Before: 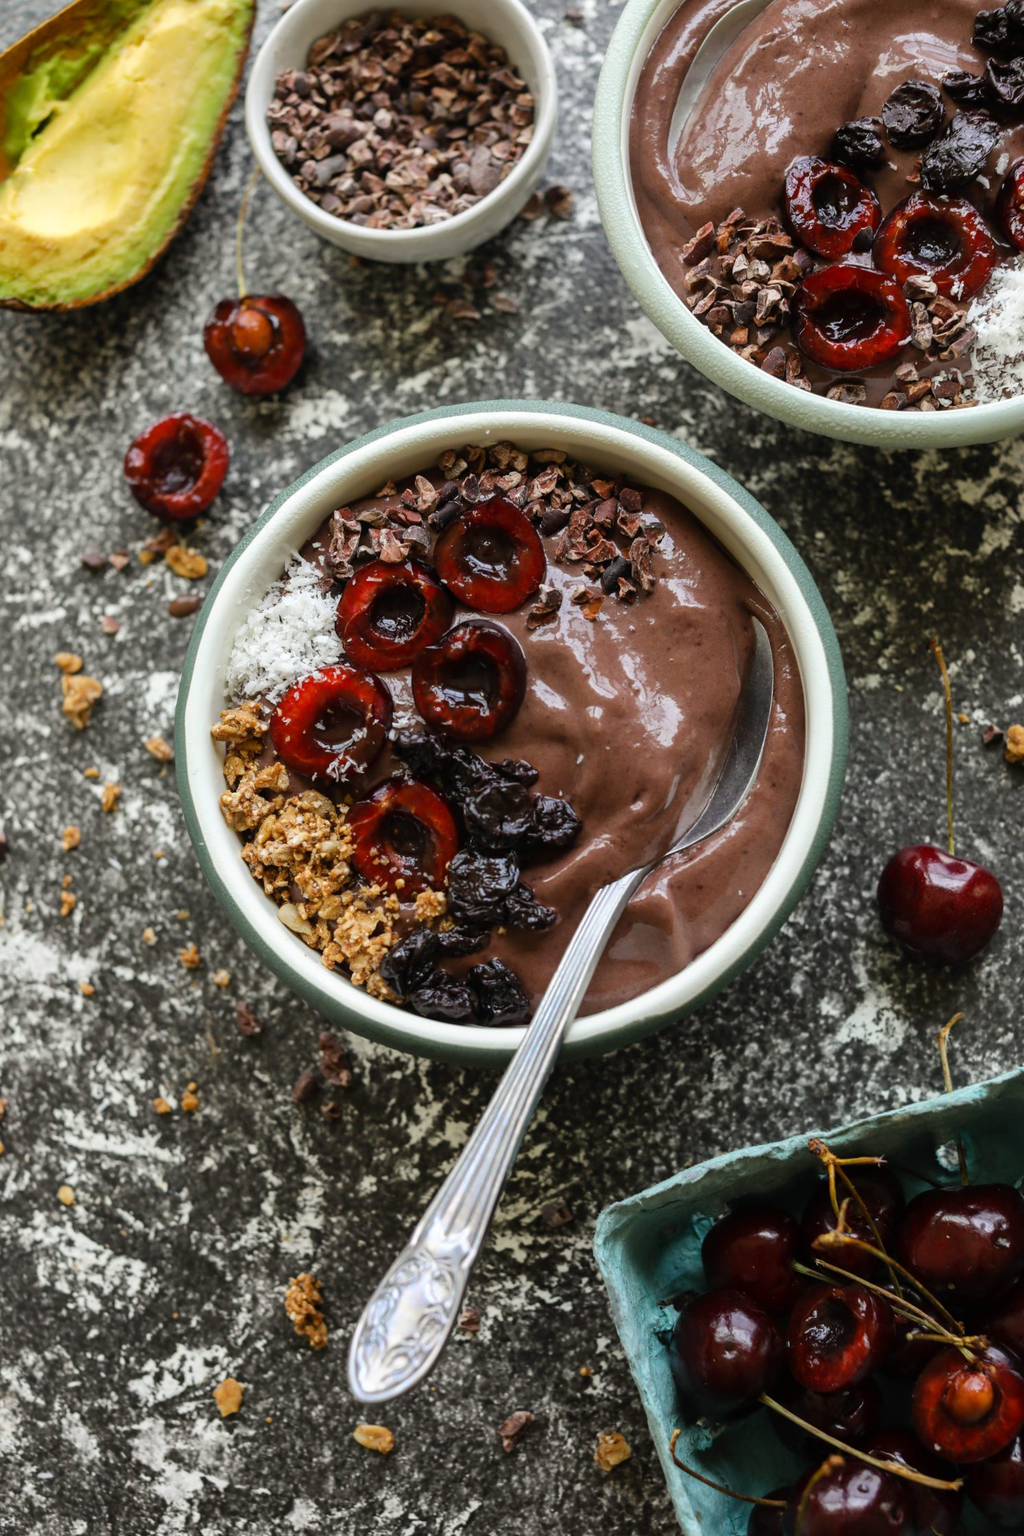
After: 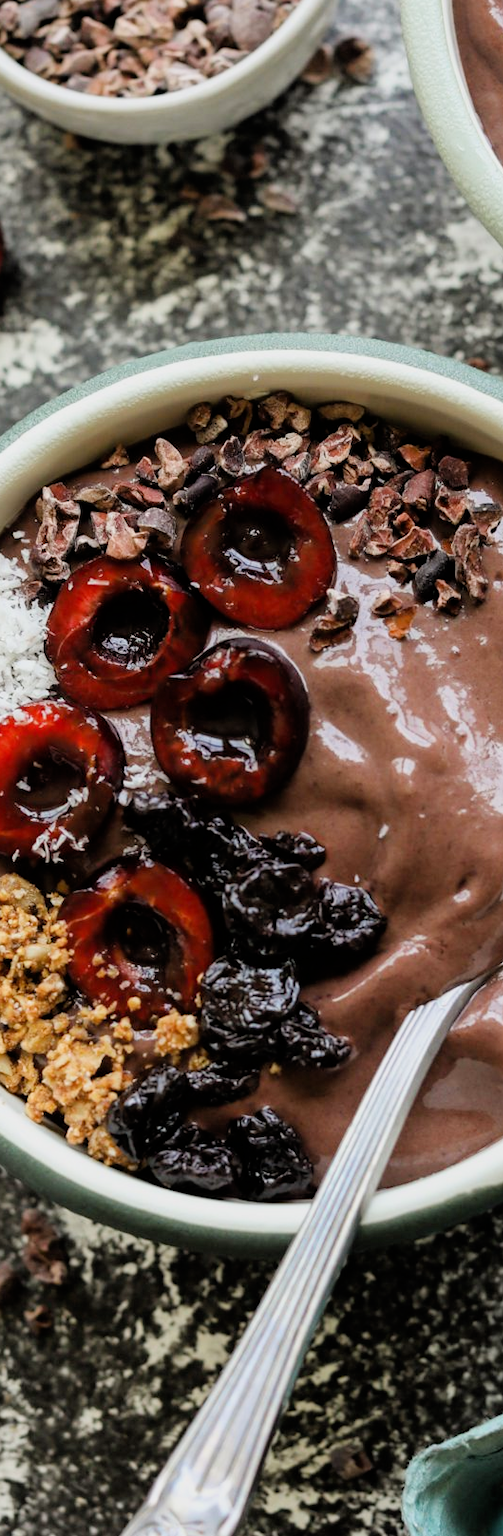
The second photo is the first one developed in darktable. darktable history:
exposure: exposure 0.471 EV, compensate highlight preservation false
filmic rgb: black relative exposure -7.94 EV, white relative exposure 4.11 EV, hardness 4.07, latitude 51.08%, contrast 1.01, shadows ↔ highlights balance 5.57%, iterations of high-quality reconstruction 0
crop and rotate: left 29.734%, top 10.383%, right 34.753%, bottom 17.393%
